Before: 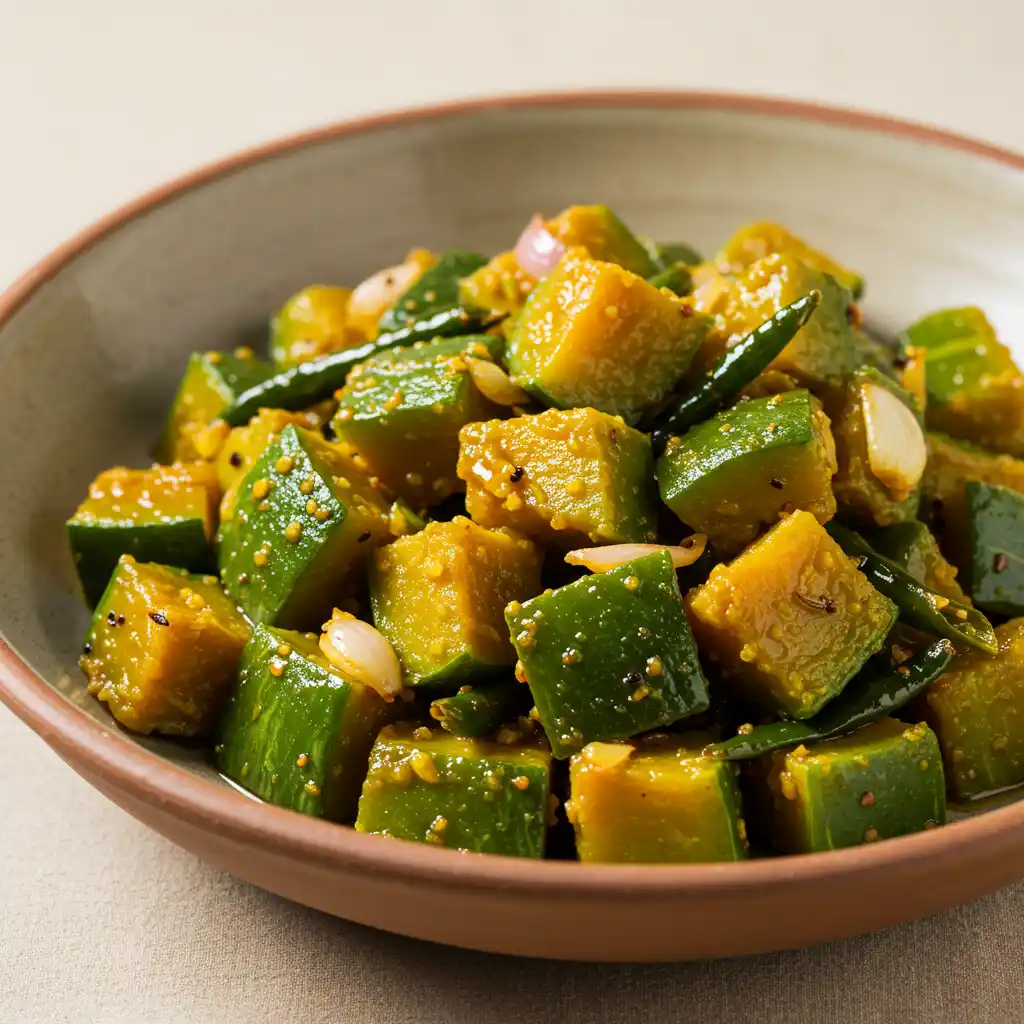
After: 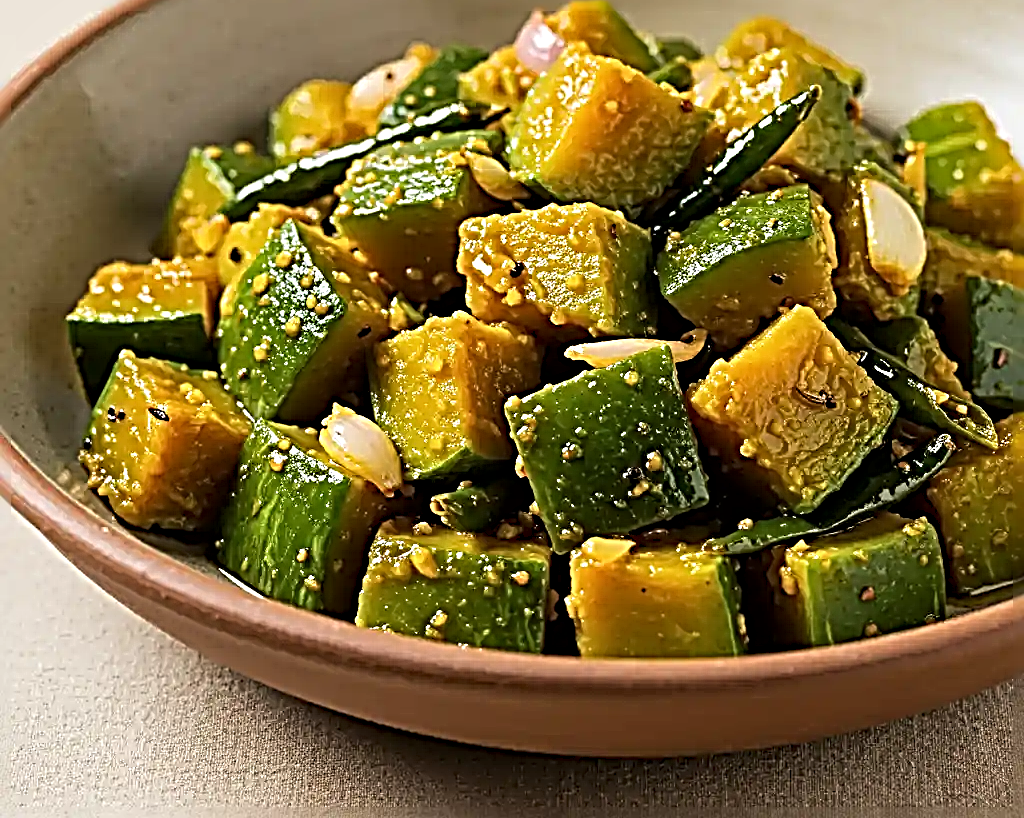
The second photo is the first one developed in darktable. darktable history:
levels: mode automatic
crop and rotate: top 20.06%
local contrast: mode bilateral grid, contrast 19, coarseness 50, detail 119%, midtone range 0.2
sharpen: radius 4.023, amount 1.983
